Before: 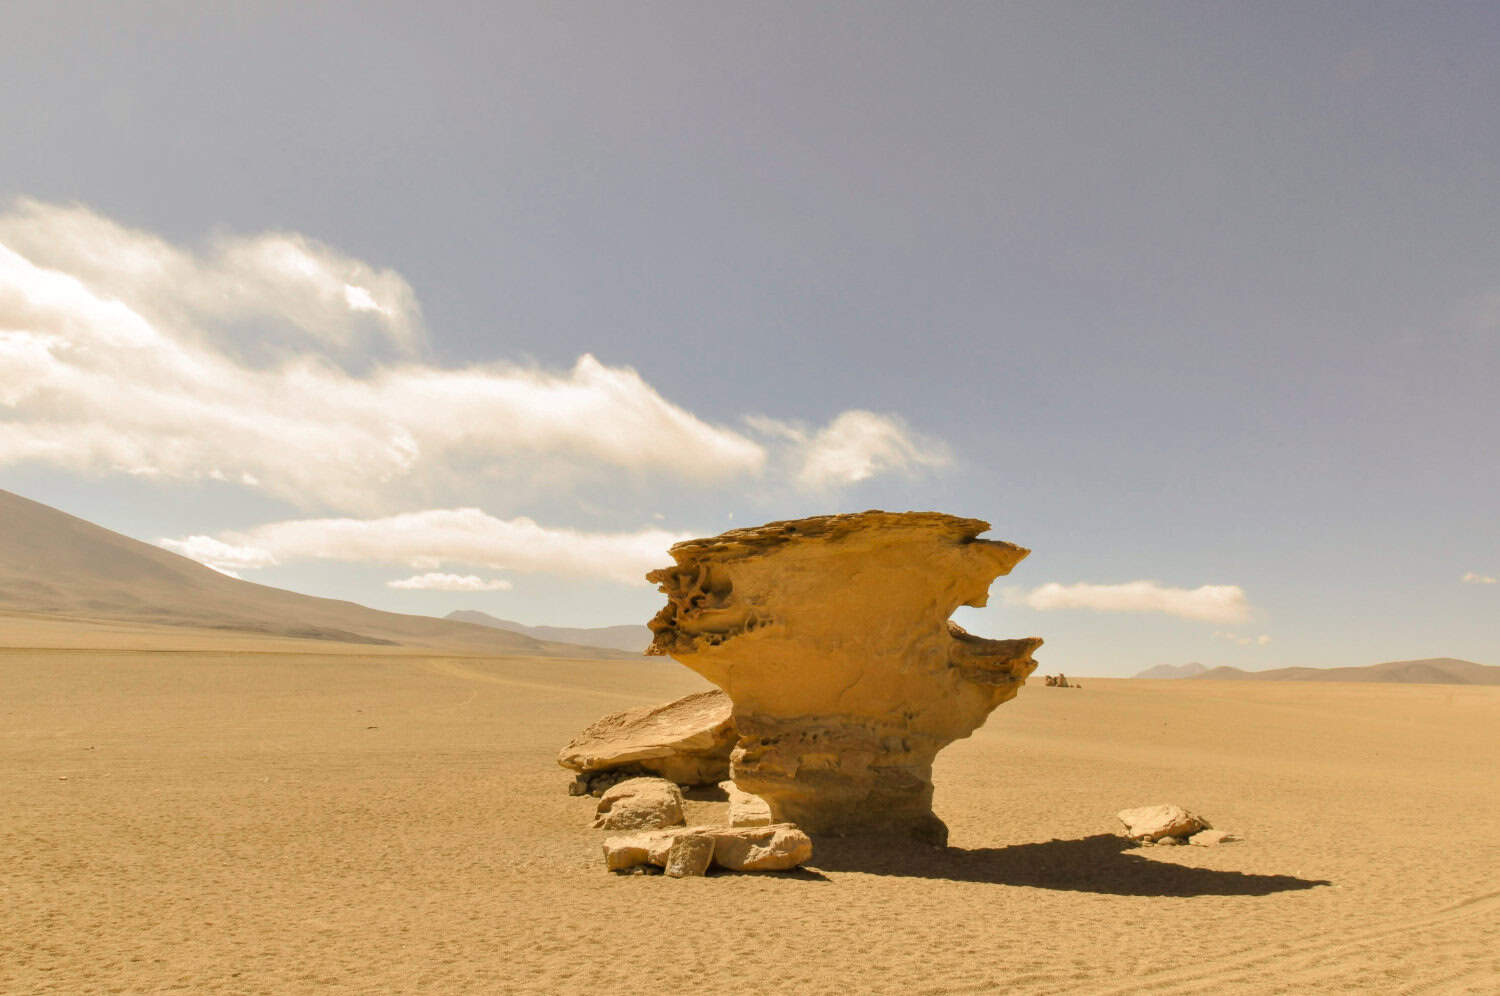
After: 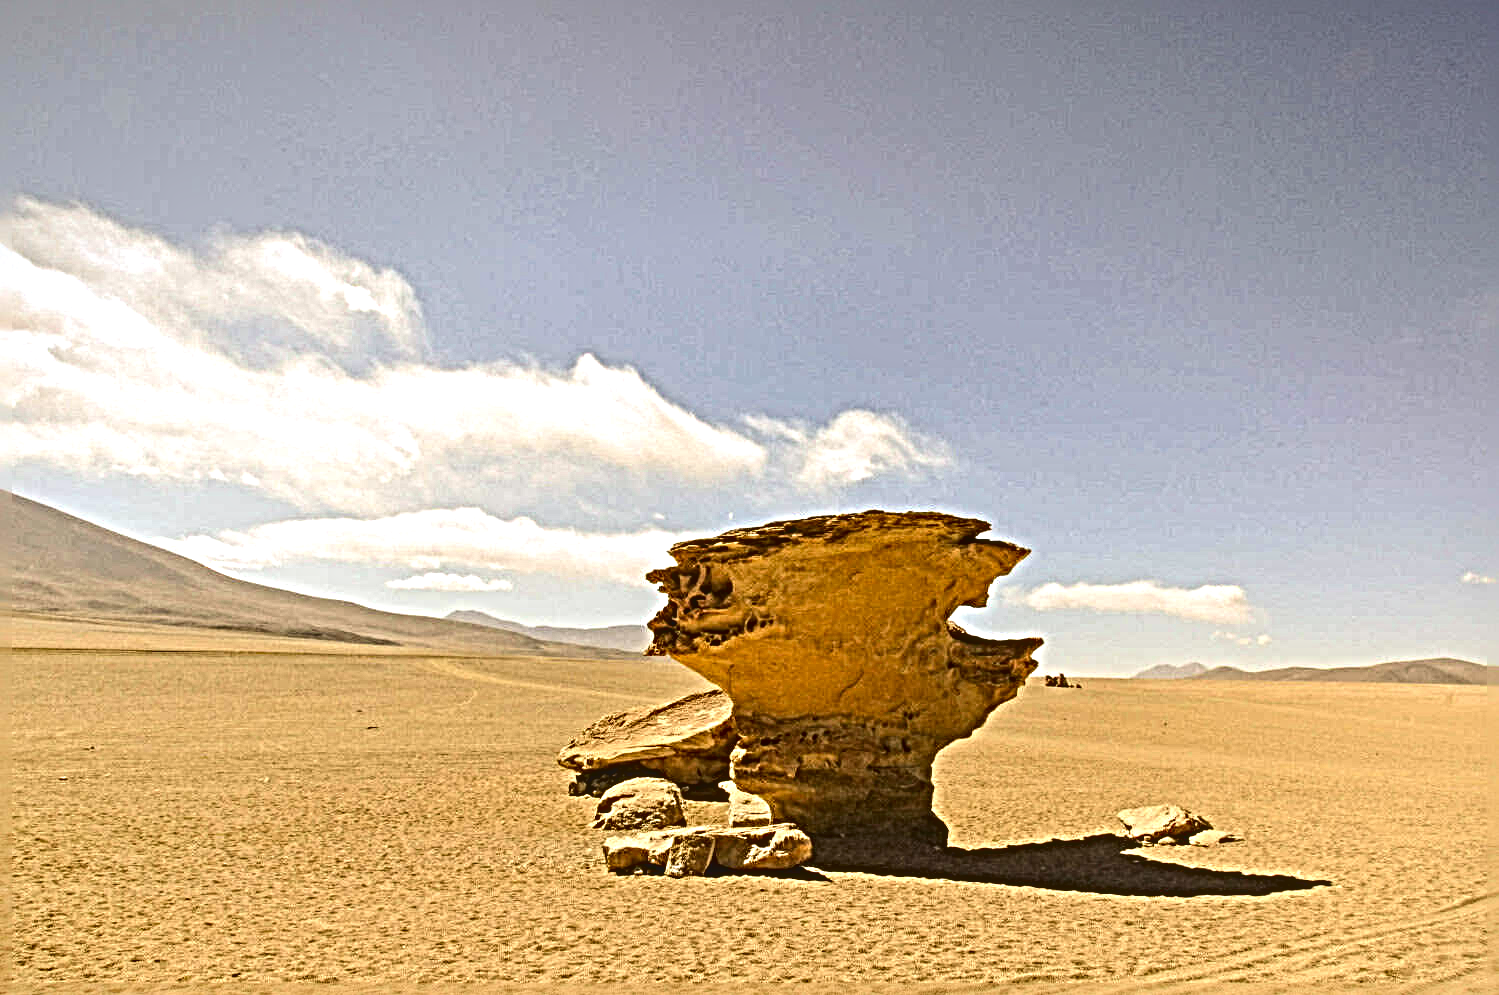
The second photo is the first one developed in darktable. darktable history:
vignetting: fall-off start 97.52%, fall-off radius 100%, brightness -0.574, saturation 0, center (-0.027, 0.404), width/height ratio 1.368, unbound false
local contrast: detail 110%
sharpen: radius 6.3, amount 1.8, threshold 0
white balance: red 0.976, blue 1.04
tone equalizer: -8 EV -0.417 EV, -7 EV -0.389 EV, -6 EV -0.333 EV, -5 EV -0.222 EV, -3 EV 0.222 EV, -2 EV 0.333 EV, -1 EV 0.389 EV, +0 EV 0.417 EV, edges refinement/feathering 500, mask exposure compensation -1.57 EV, preserve details no
contrast brightness saturation: contrast 0.13, brightness -0.05, saturation 0.16
